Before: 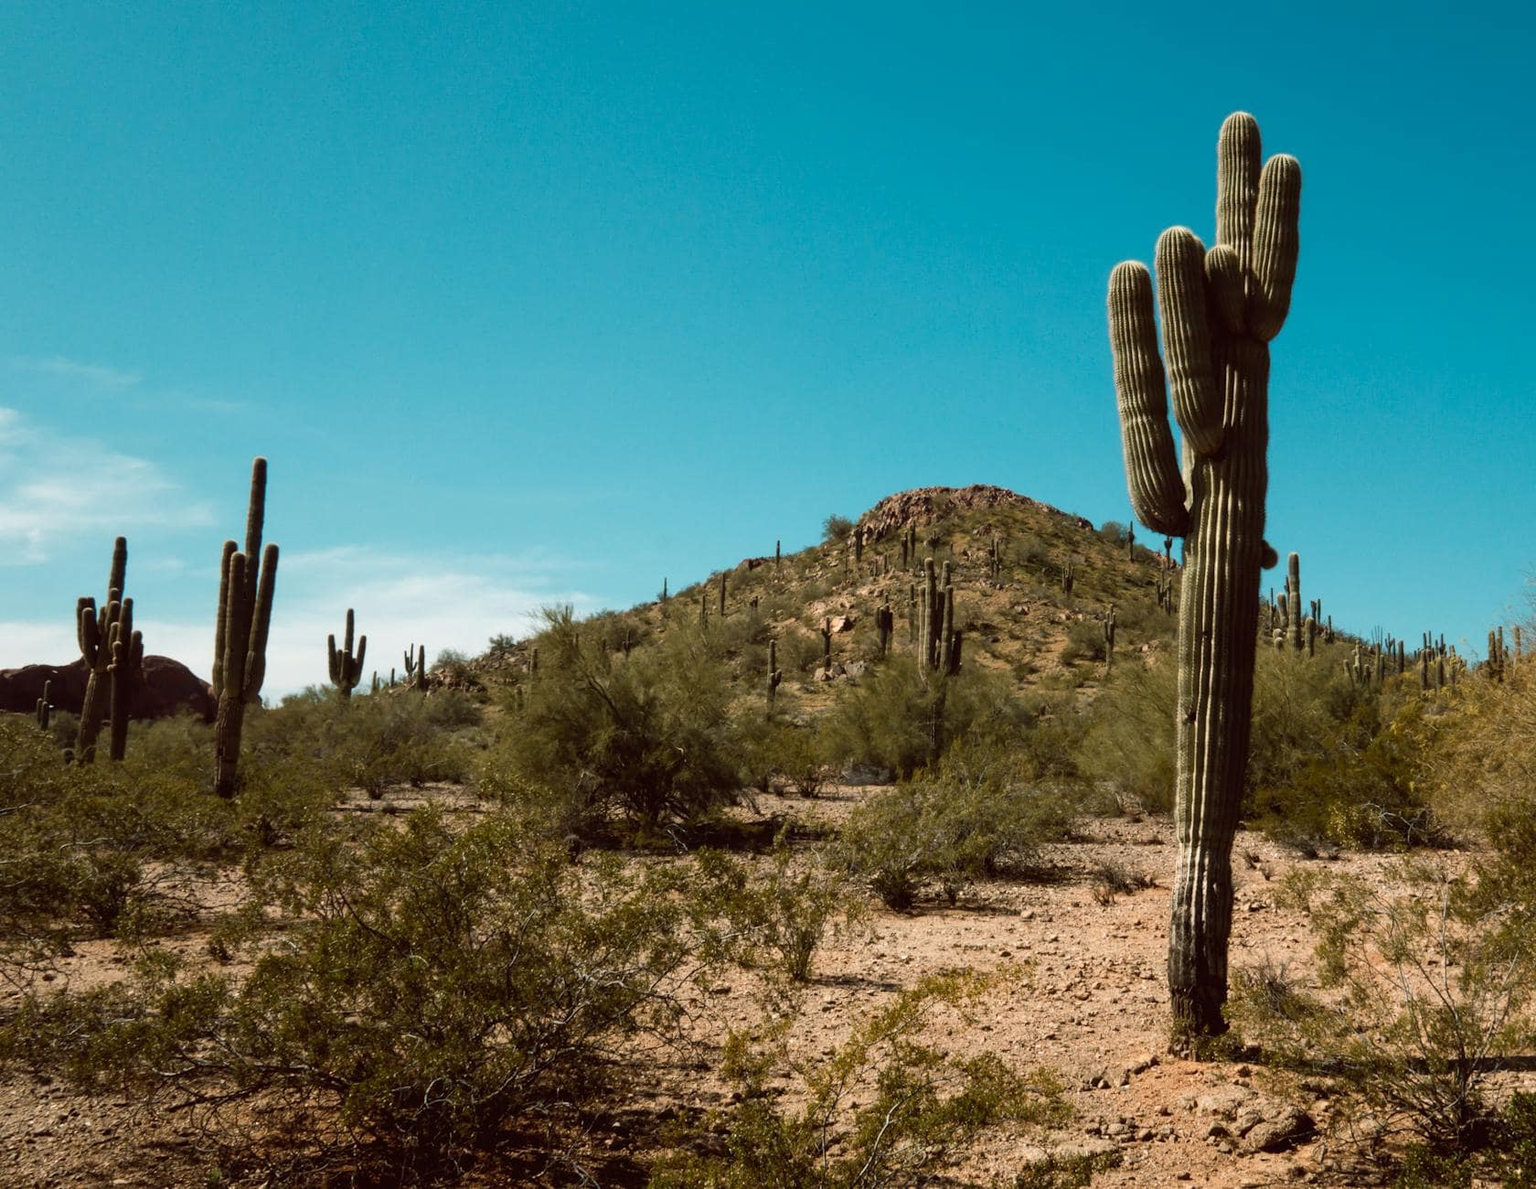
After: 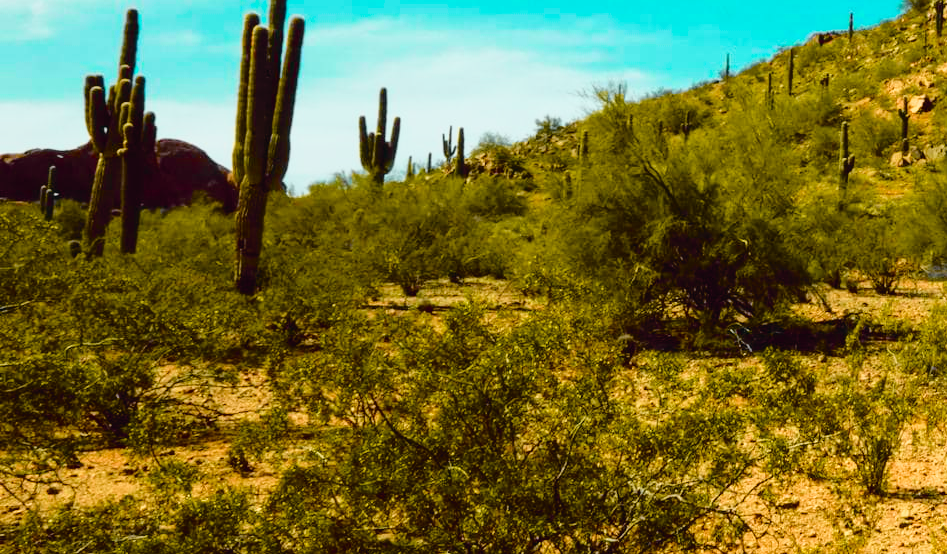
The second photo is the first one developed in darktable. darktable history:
velvia: strength 51%, mid-tones bias 0.51
white balance: emerald 1
crop: top 44.483%, right 43.593%, bottom 12.892%
tone curve: curves: ch0 [(0, 0.015) (0.084, 0.074) (0.162, 0.165) (0.304, 0.382) (0.466, 0.576) (0.654, 0.741) (0.848, 0.906) (0.984, 0.963)]; ch1 [(0, 0) (0.34, 0.235) (0.46, 0.46) (0.515, 0.502) (0.553, 0.567) (0.764, 0.815) (1, 1)]; ch2 [(0, 0) (0.44, 0.458) (0.479, 0.492) (0.524, 0.507) (0.547, 0.579) (0.673, 0.712) (1, 1)], color space Lab, independent channels, preserve colors none
